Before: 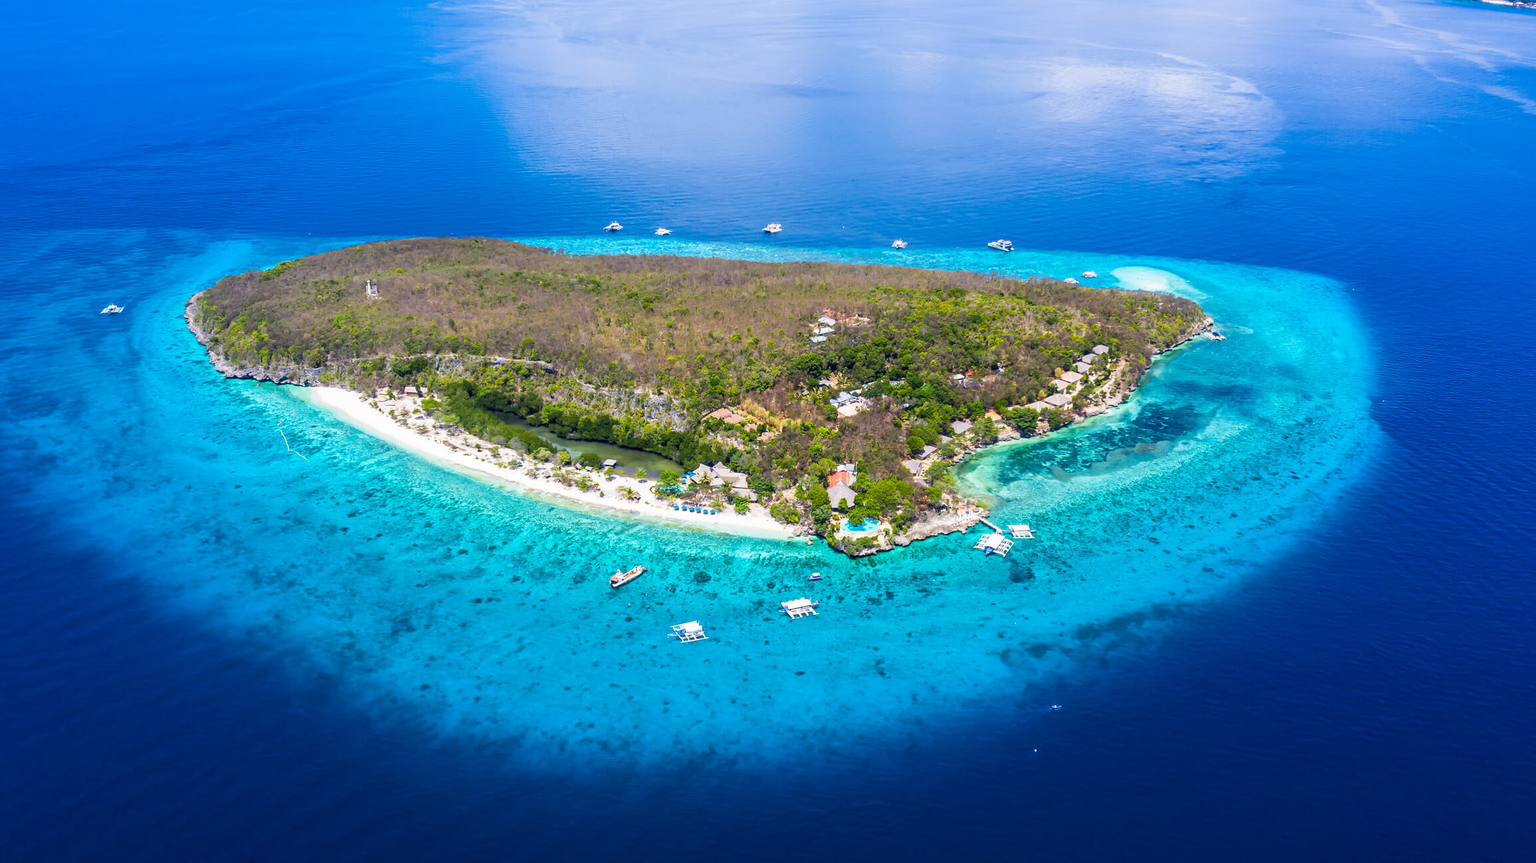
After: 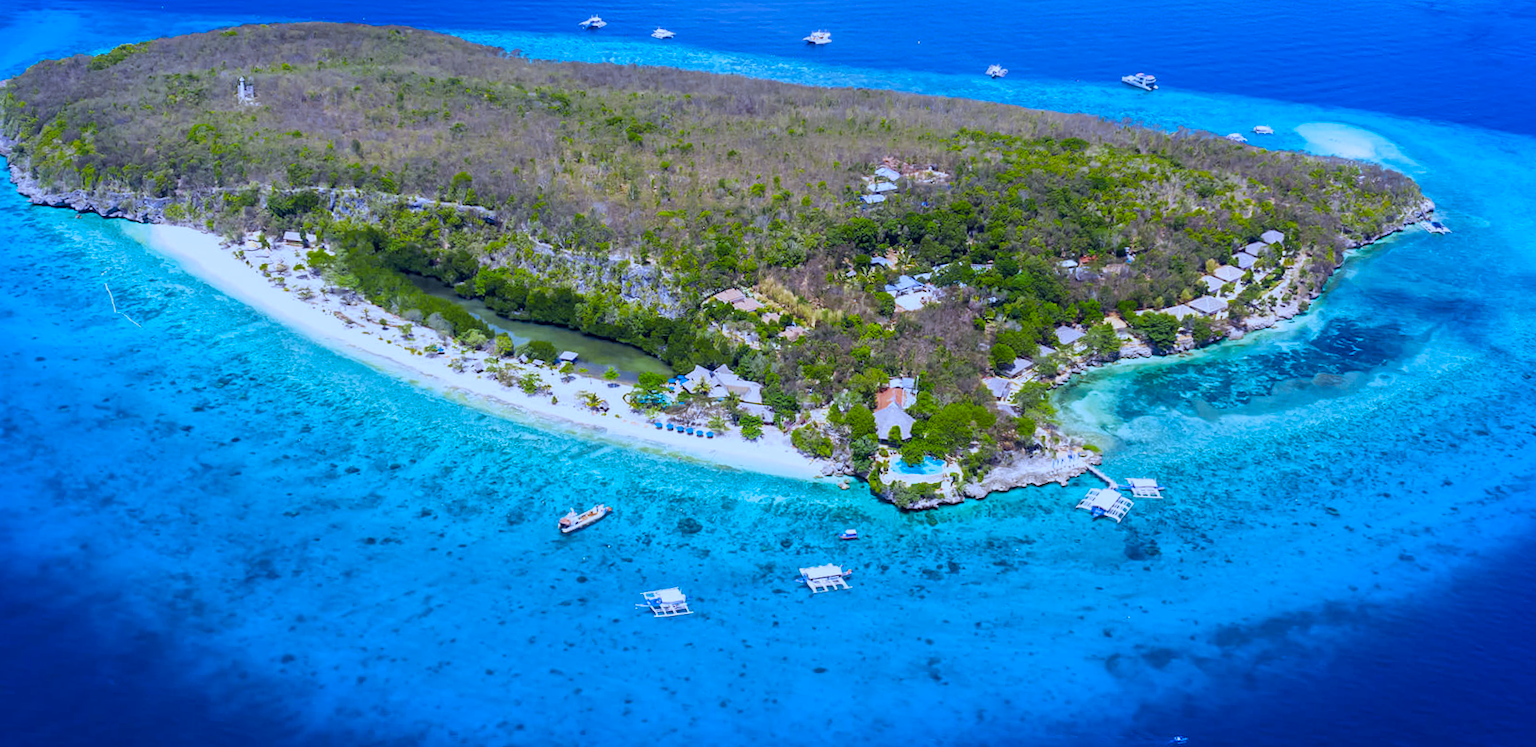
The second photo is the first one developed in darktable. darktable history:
crop and rotate: angle -3.37°, left 9.79%, top 20.73%, right 12.42%, bottom 11.82%
white balance: red 0.871, blue 1.249
color zones: curves: ch0 [(0, 0.425) (0.143, 0.422) (0.286, 0.42) (0.429, 0.419) (0.571, 0.419) (0.714, 0.42) (0.857, 0.422) (1, 0.425)]
